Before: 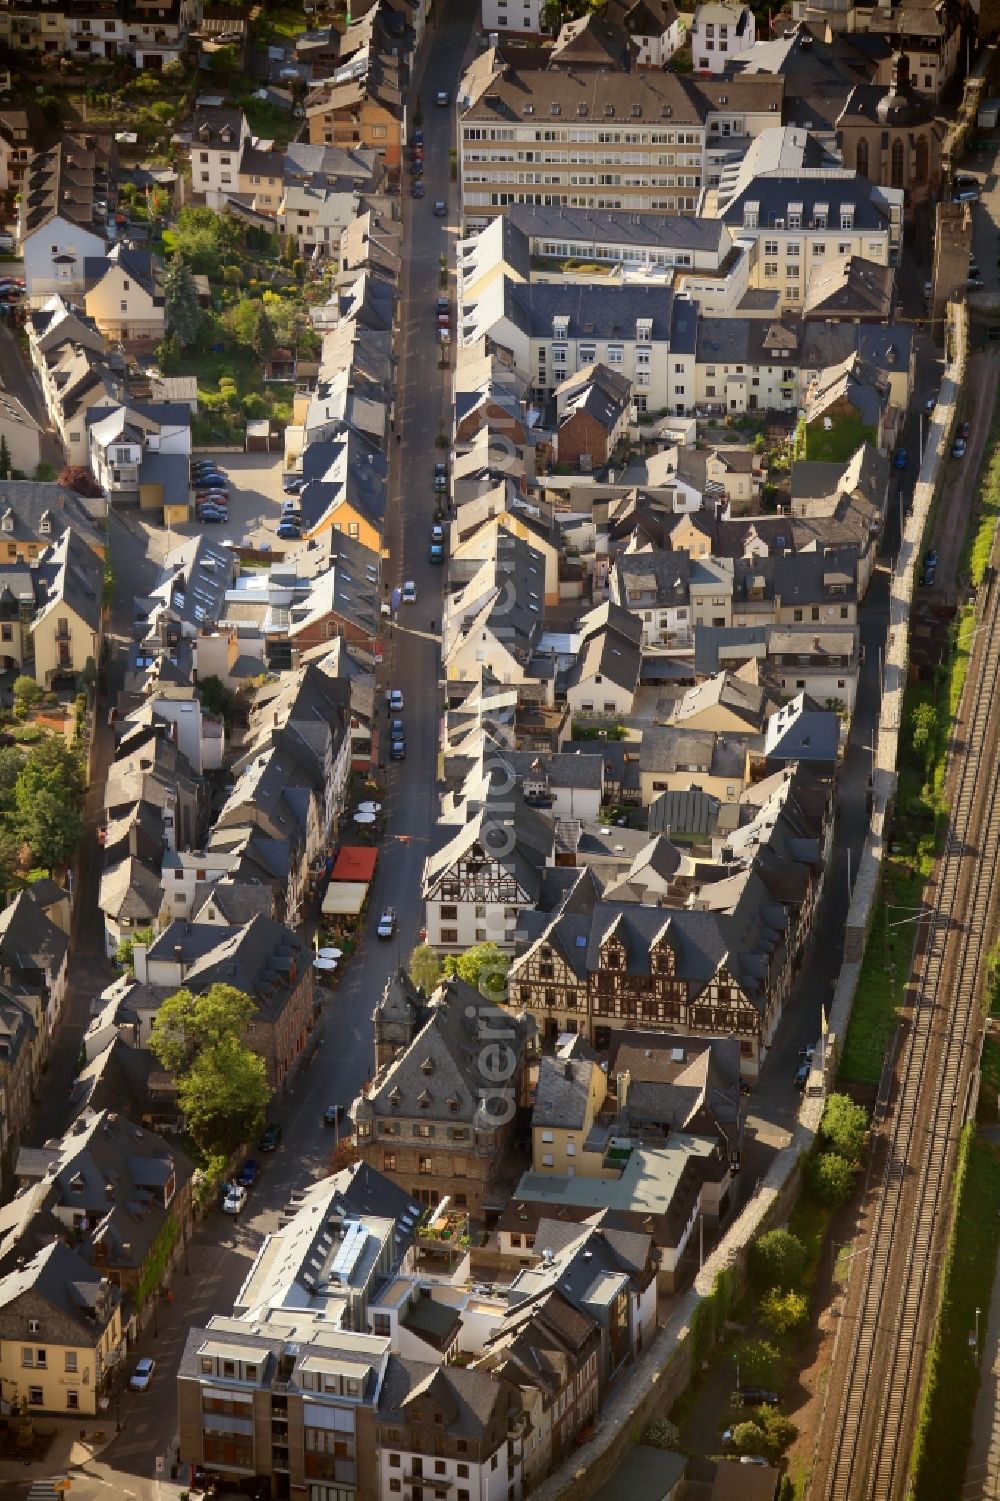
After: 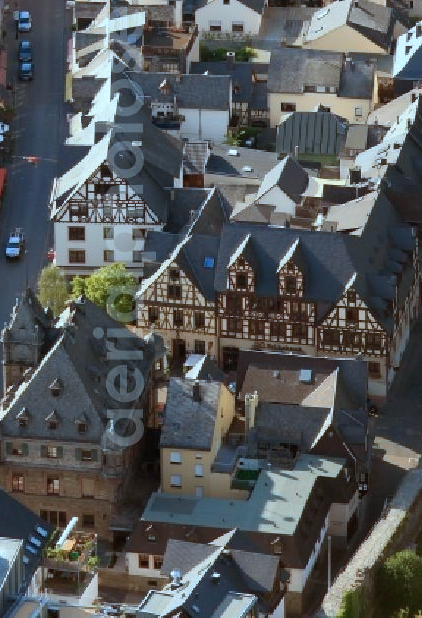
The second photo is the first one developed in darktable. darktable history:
color correction: highlights a* -9.58, highlights b* -21.94
crop: left 37.217%, top 45.288%, right 20.515%, bottom 13.488%
